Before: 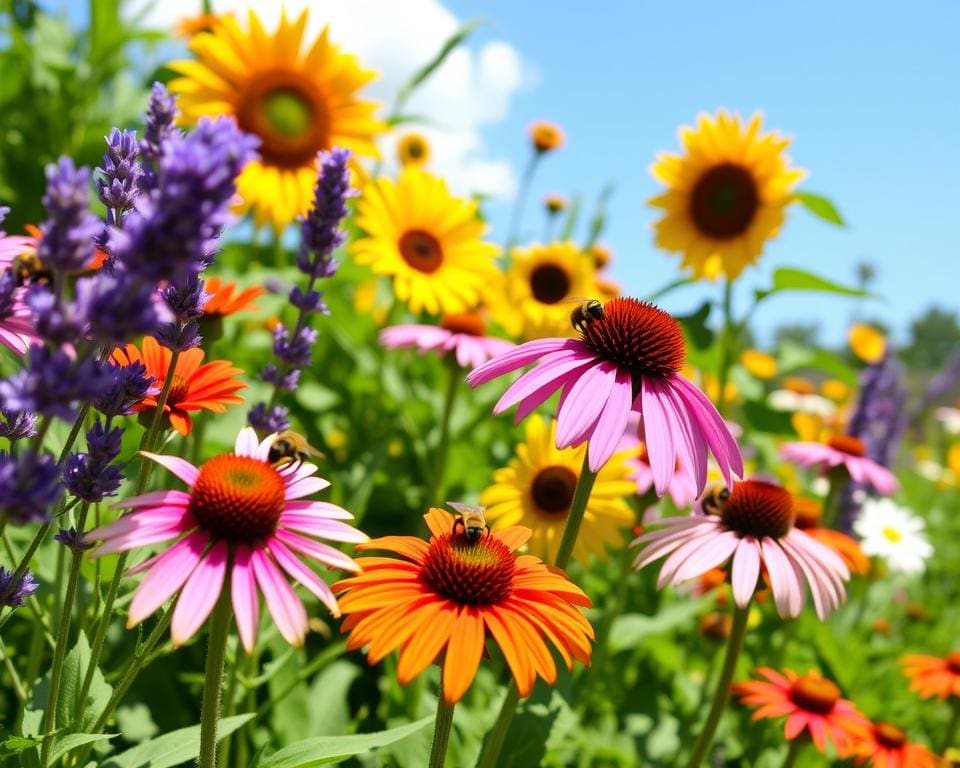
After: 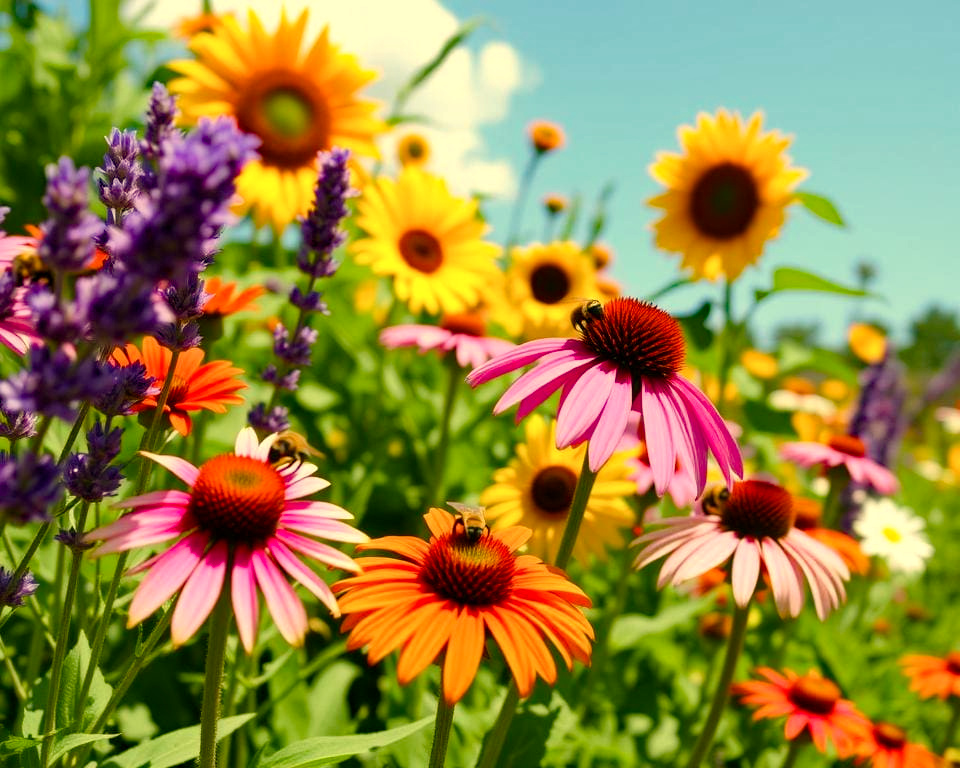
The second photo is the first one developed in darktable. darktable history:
haze removal: strength 0.29, distance 0.25, compatibility mode true, adaptive false
white balance: red 1.08, blue 0.791
color balance rgb: perceptual saturation grading › global saturation 20%, perceptual saturation grading › highlights -25%, perceptual saturation grading › shadows 25%
